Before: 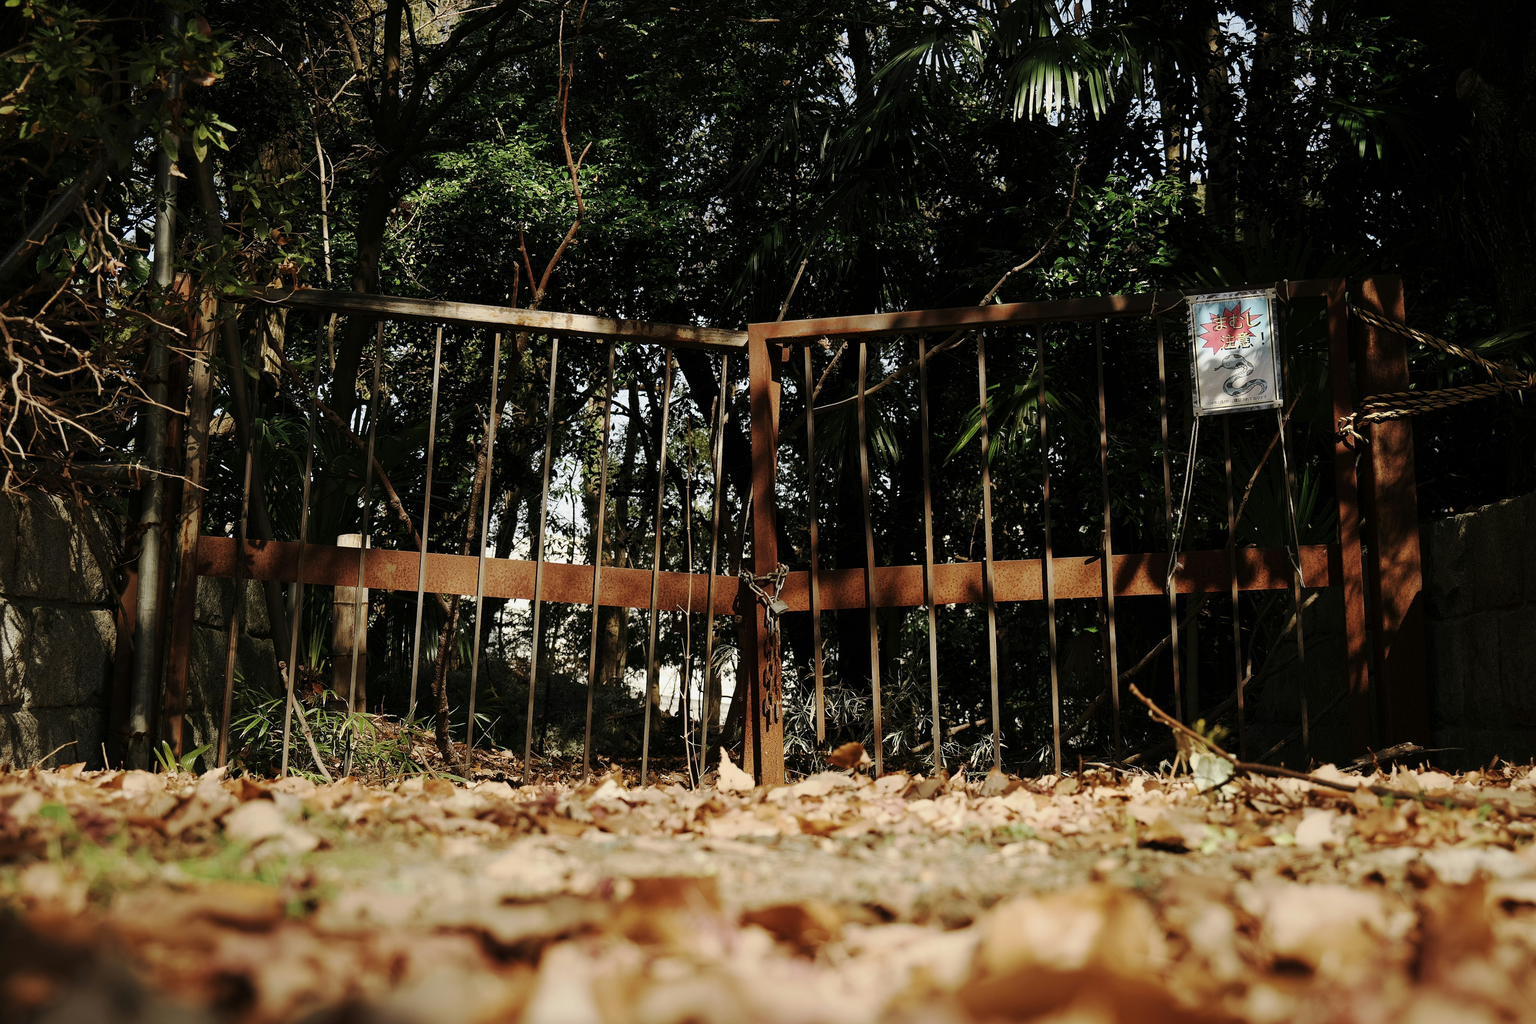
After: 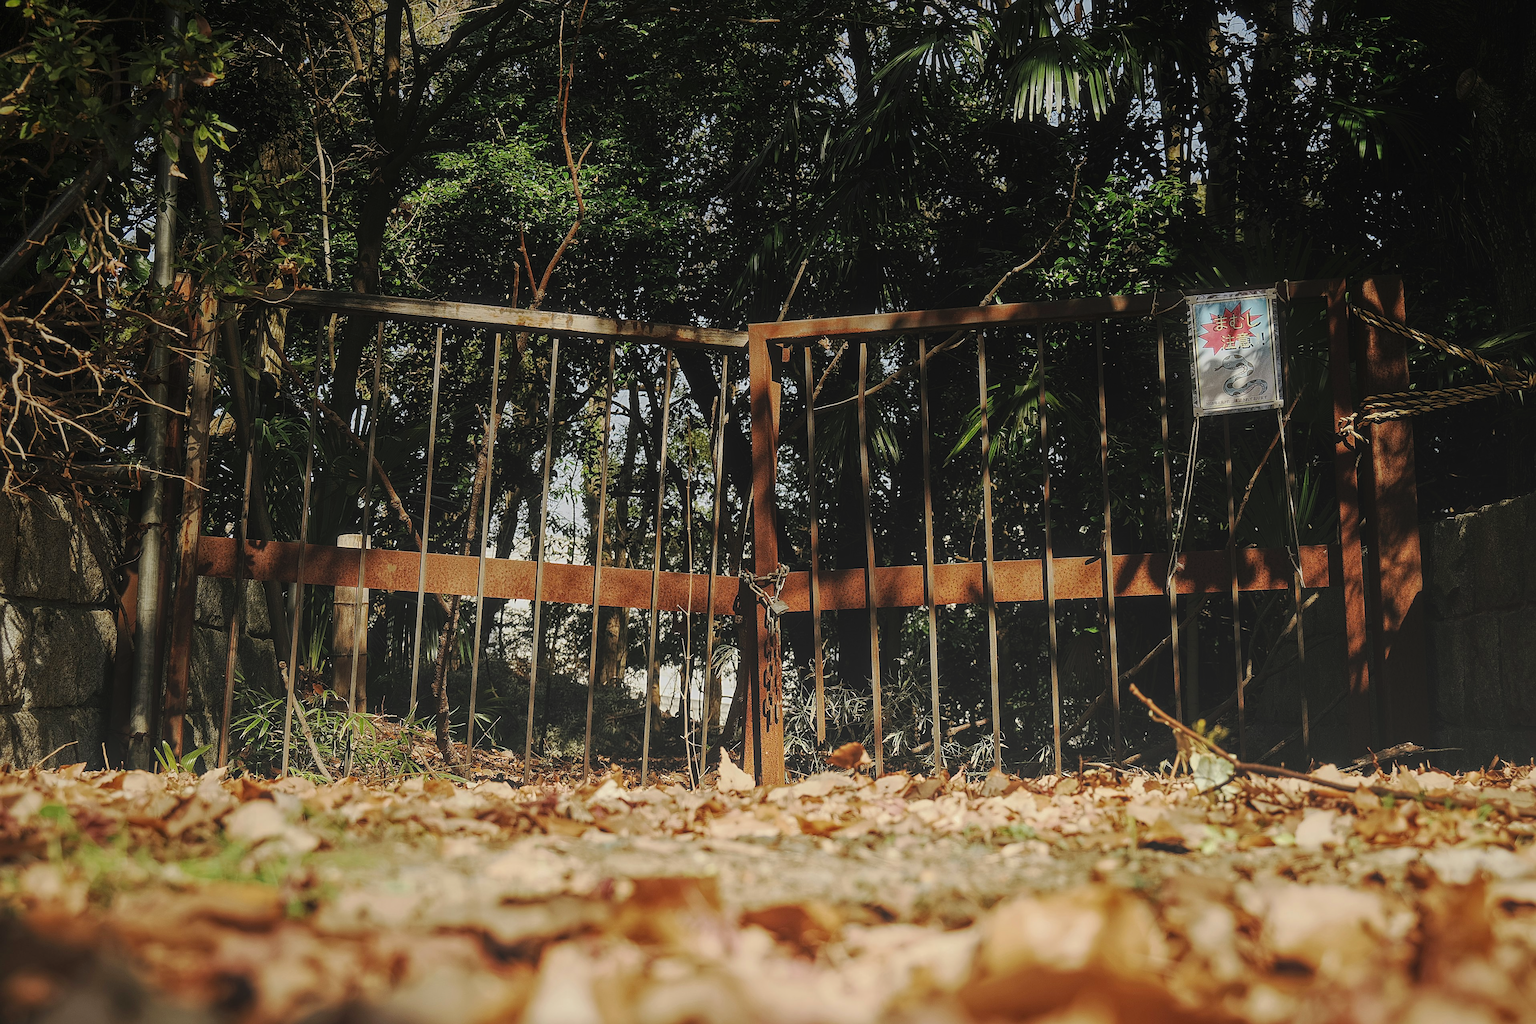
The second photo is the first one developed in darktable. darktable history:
local contrast: highlights 73%, shadows 10%, midtone range 0.197
sharpen: on, module defaults
exposure: black level correction 0.001, exposure 0.192 EV, compensate exposure bias true, compensate highlight preservation false
